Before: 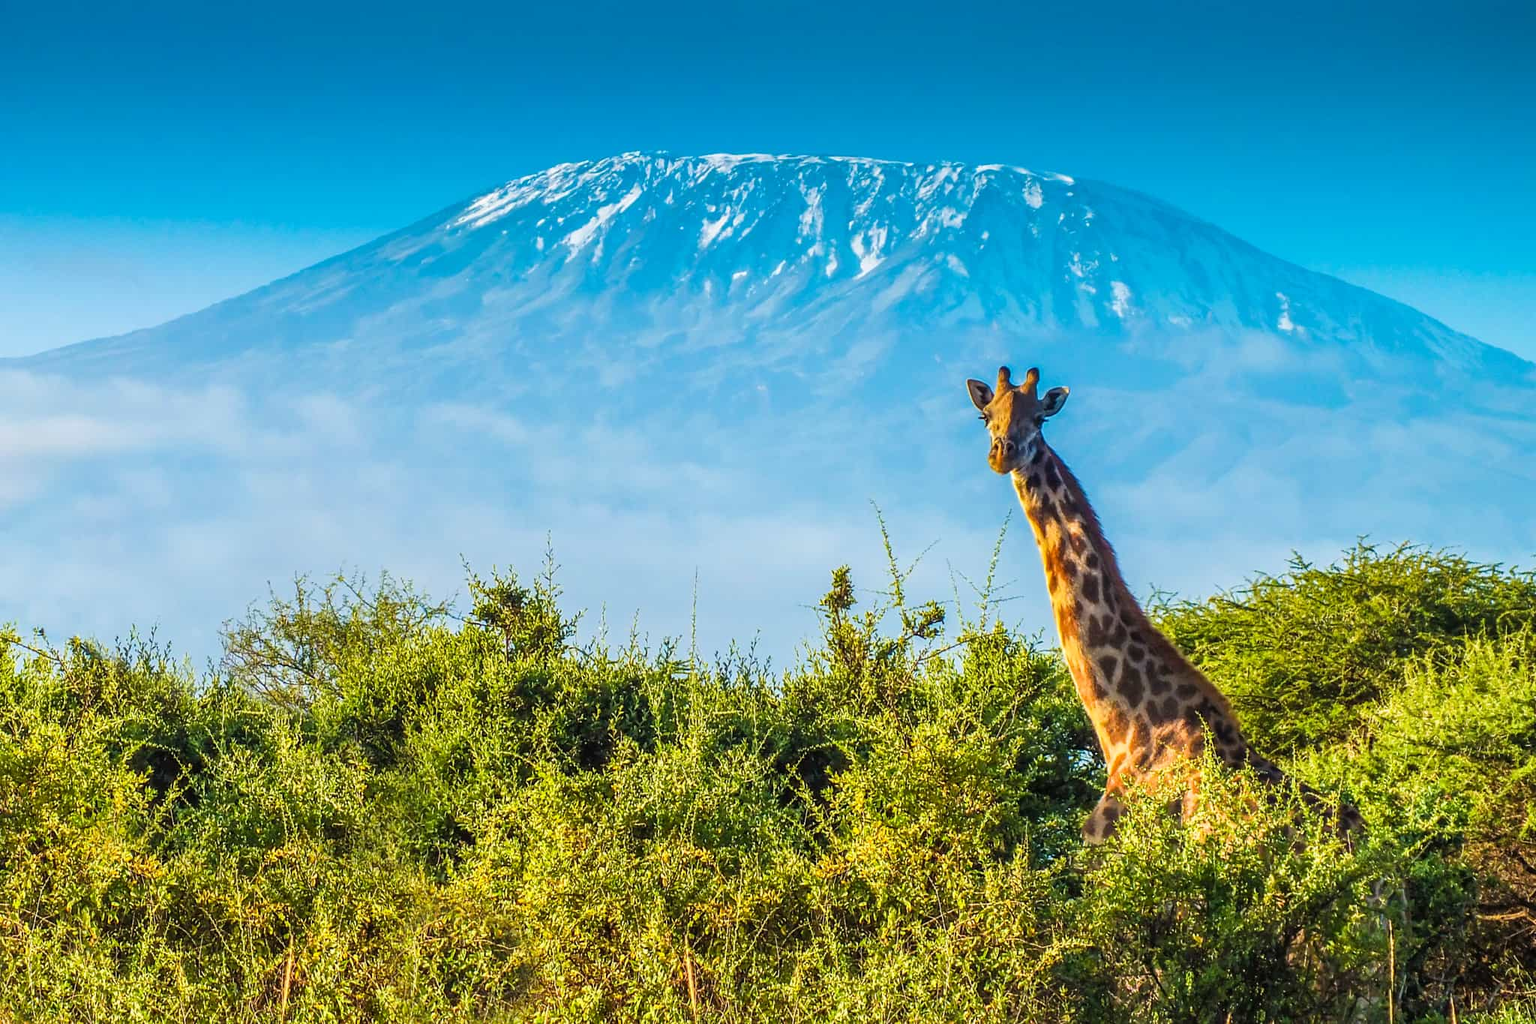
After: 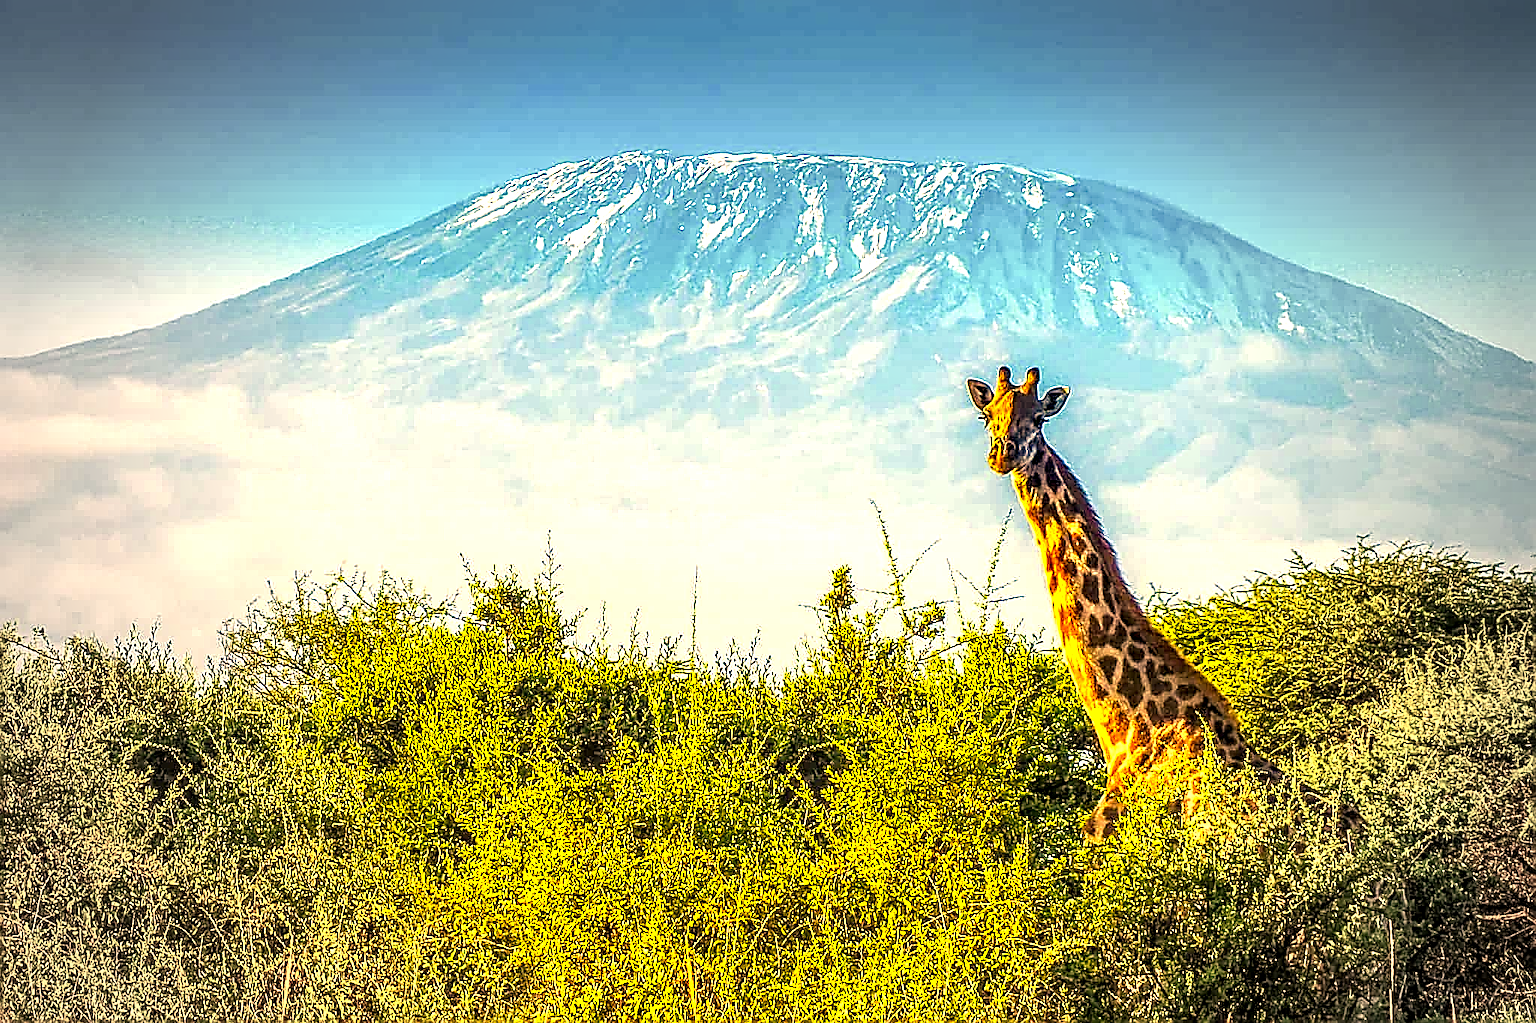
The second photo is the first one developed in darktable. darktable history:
sharpen: amount 1.997
haze removal: adaptive false
exposure: black level correction 0, exposure 0.954 EV, compensate exposure bias true, compensate highlight preservation false
color correction: highlights a* 18.6, highlights b* 35.19, shadows a* 0.977, shadows b* 6.03, saturation 1.03
vignetting: fall-off start 64.36%, width/height ratio 0.873
color balance rgb: shadows lift › luminance -7.283%, shadows lift › chroma 2.362%, shadows lift › hue 168.07°, highlights gain › chroma 3.008%, highlights gain › hue 76.78°, linear chroma grading › global chroma 8.979%, perceptual saturation grading › global saturation 0.056%
local contrast: highlights 18%, detail 187%
